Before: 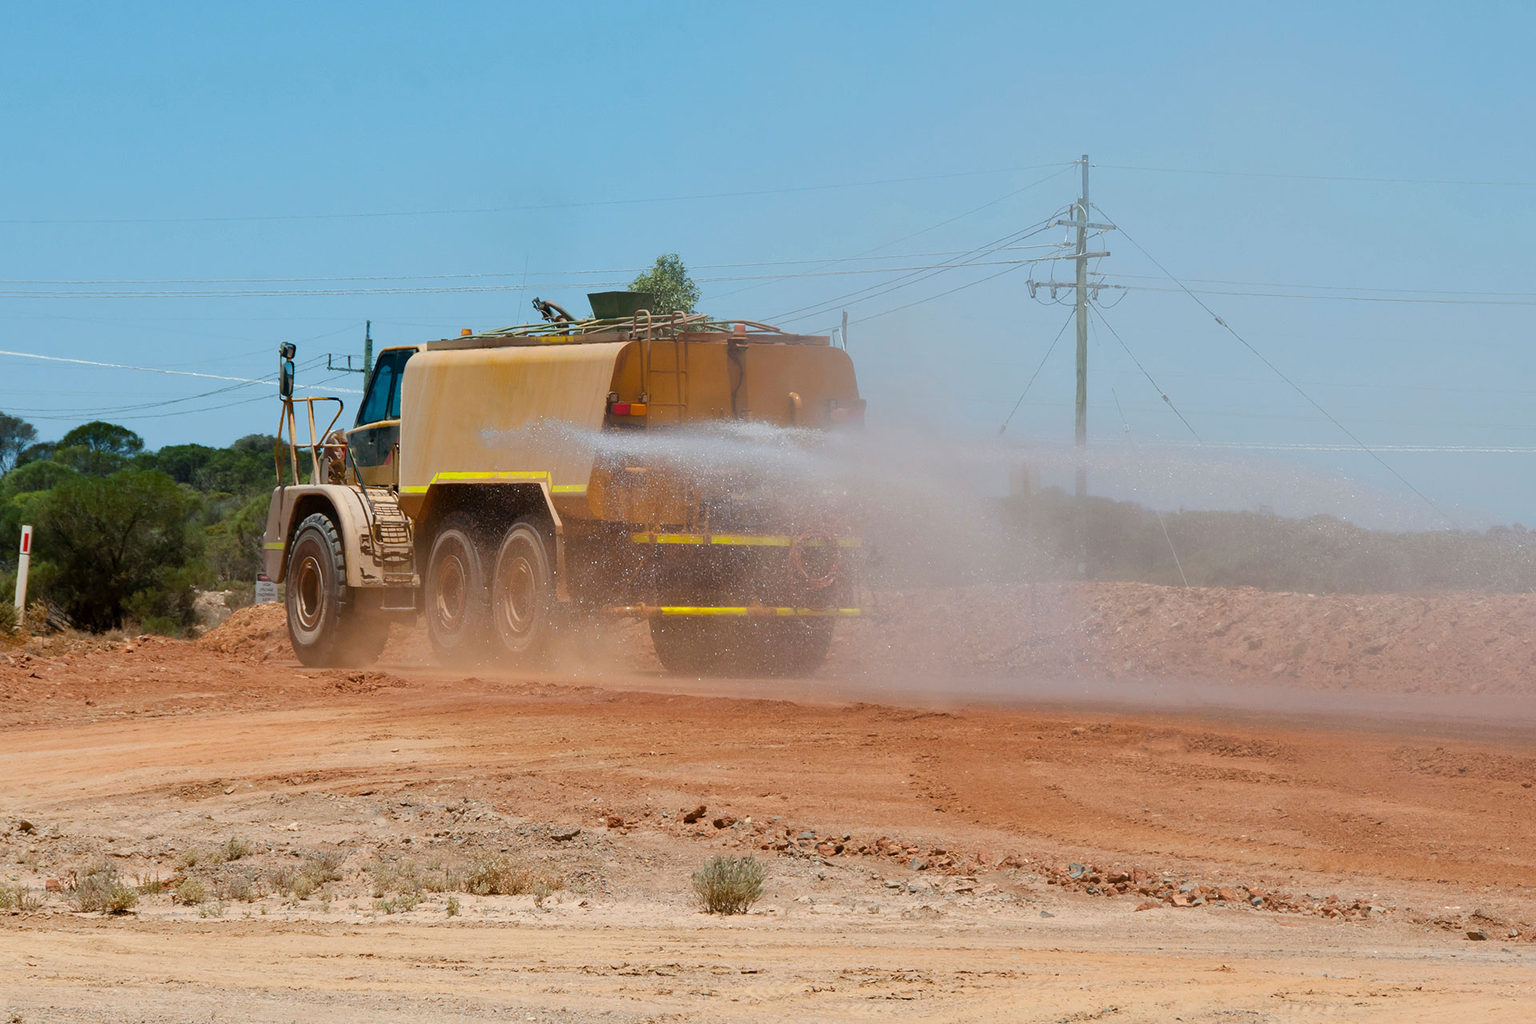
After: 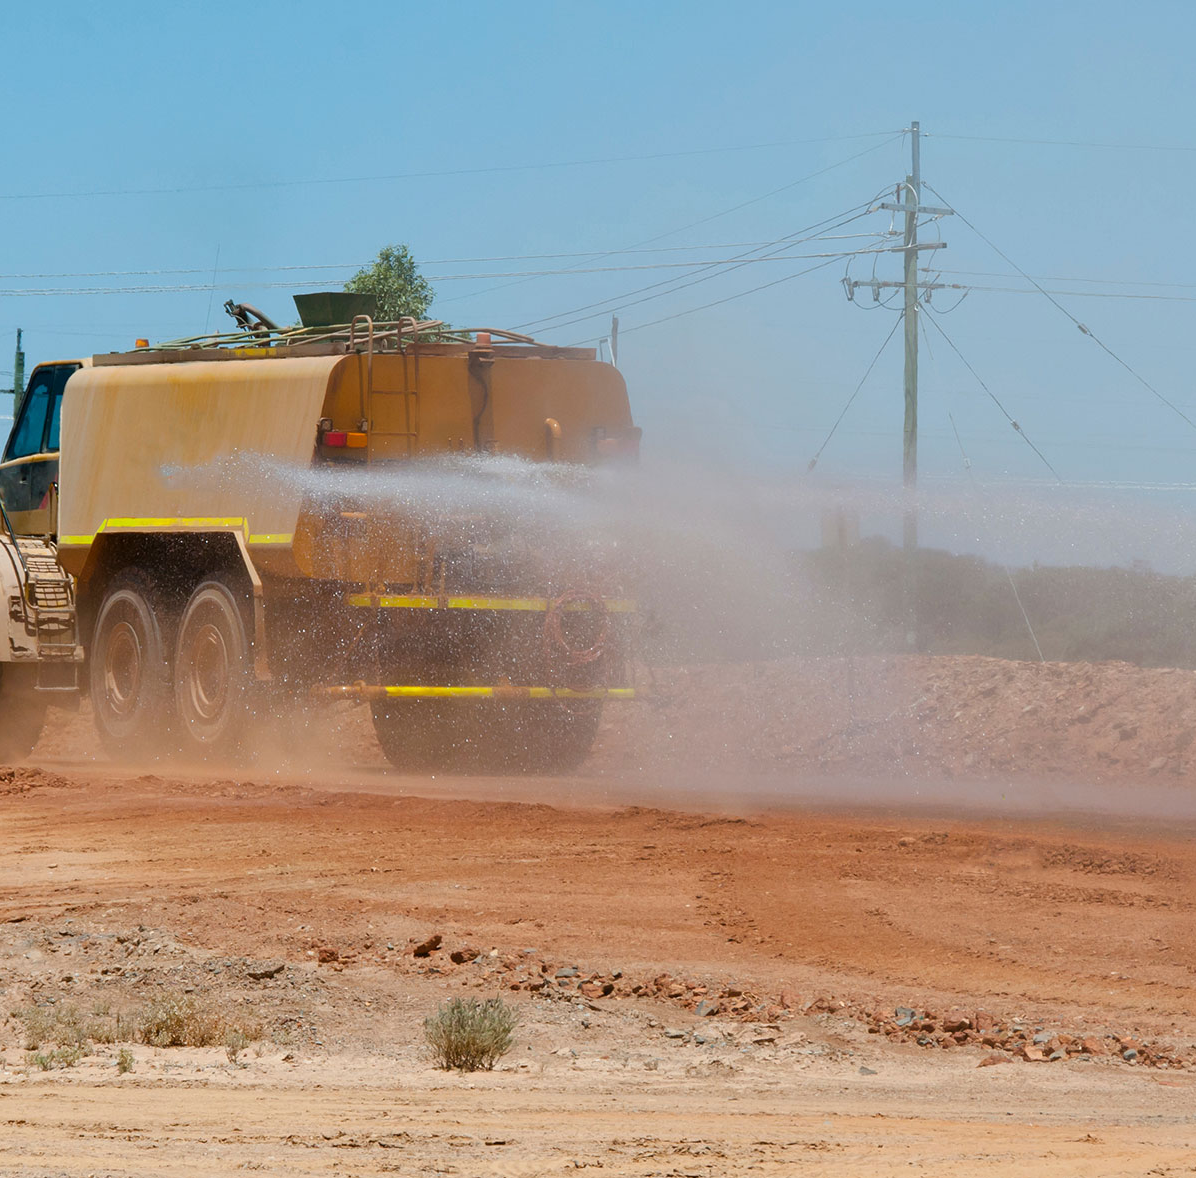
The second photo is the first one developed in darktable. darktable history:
crop and rotate: left 22.971%, top 5.629%, right 14.718%, bottom 2.296%
